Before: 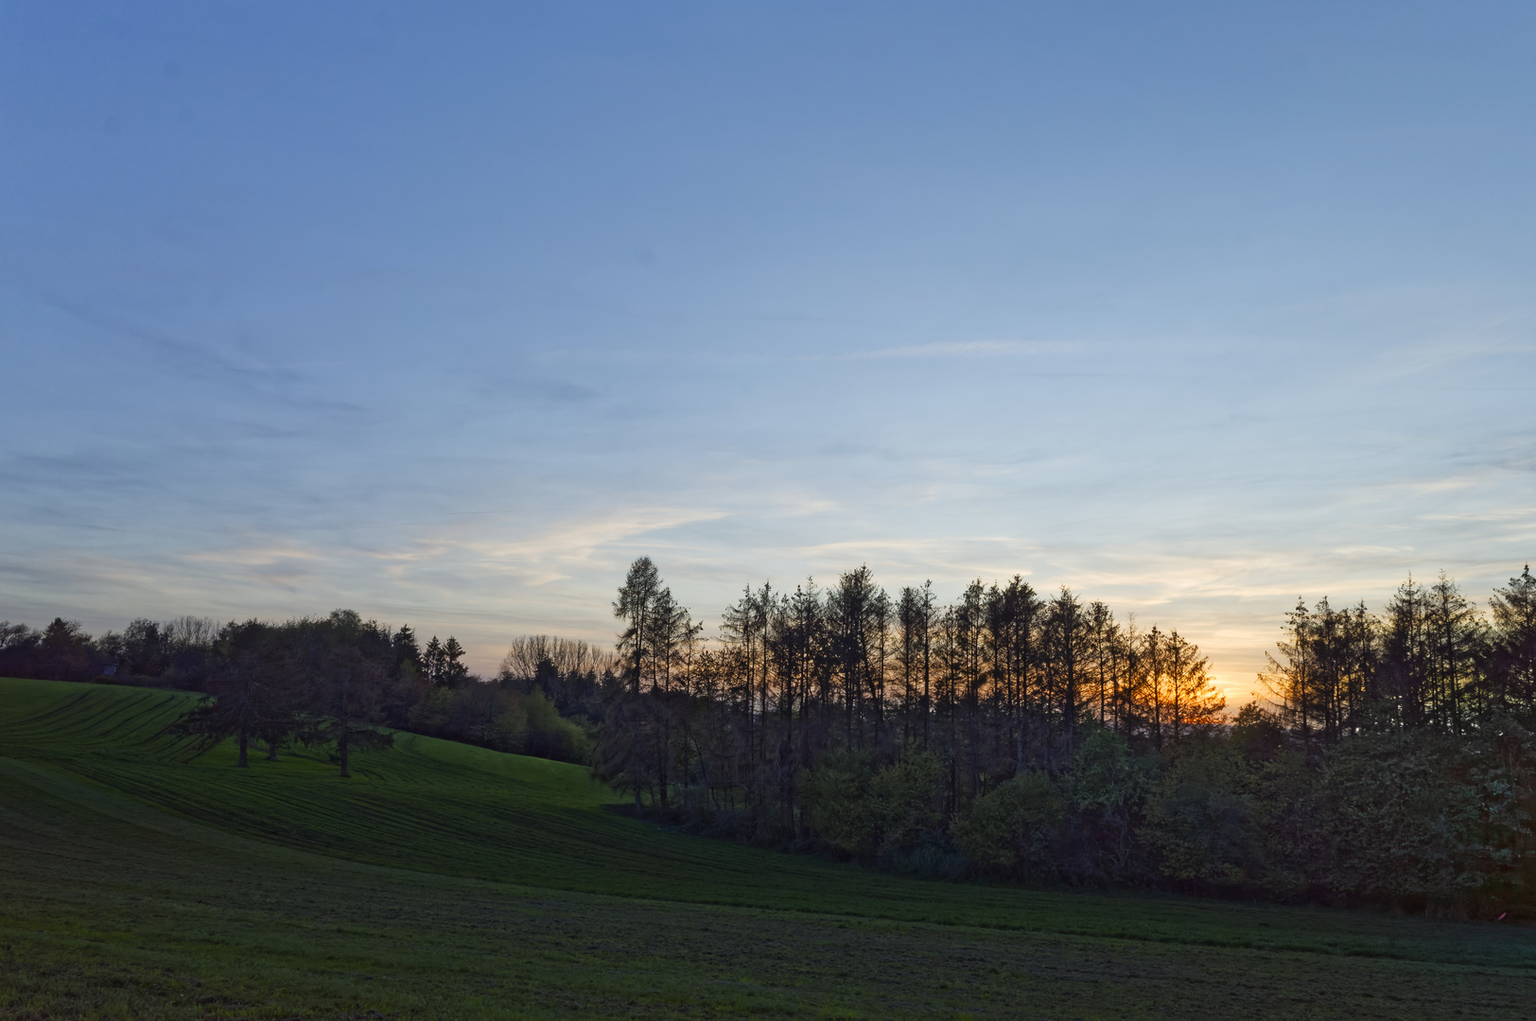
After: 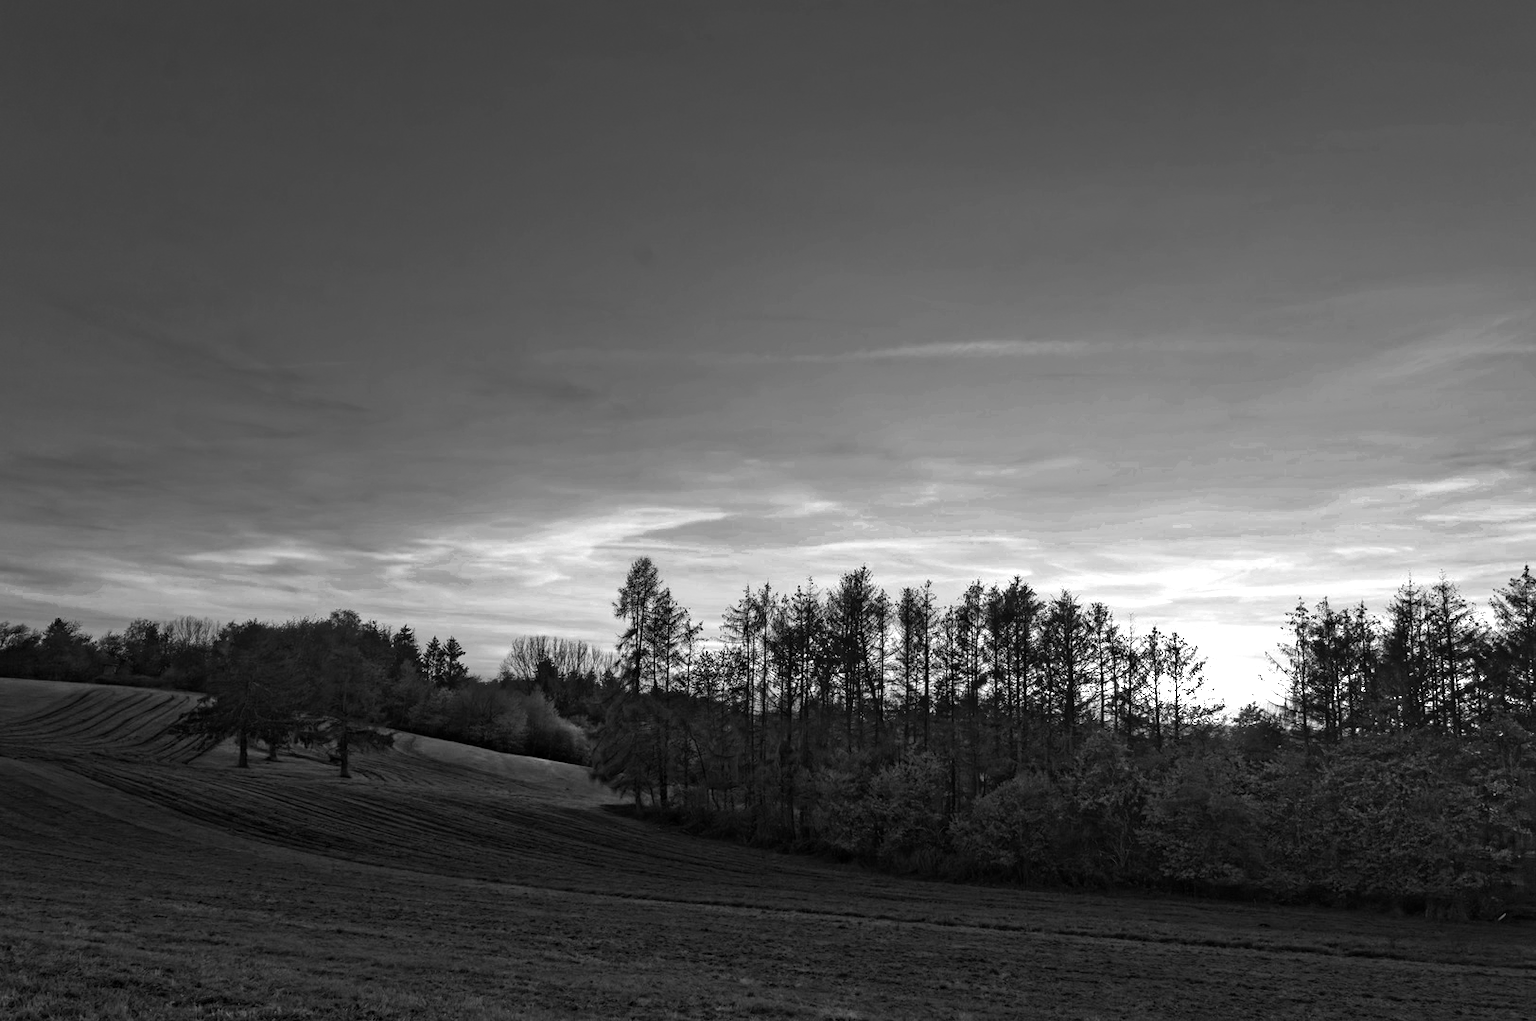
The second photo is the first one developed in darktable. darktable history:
local contrast: on, module defaults
color zones: curves: ch0 [(0, 0.554) (0.146, 0.662) (0.293, 0.86) (0.503, 0.774) (0.637, 0.106) (0.74, 0.072) (0.866, 0.488) (0.998, 0.569)]; ch1 [(0, 0) (0.143, 0) (0.286, 0) (0.429, 0) (0.571, 0) (0.714, 0) (0.857, 0)]
